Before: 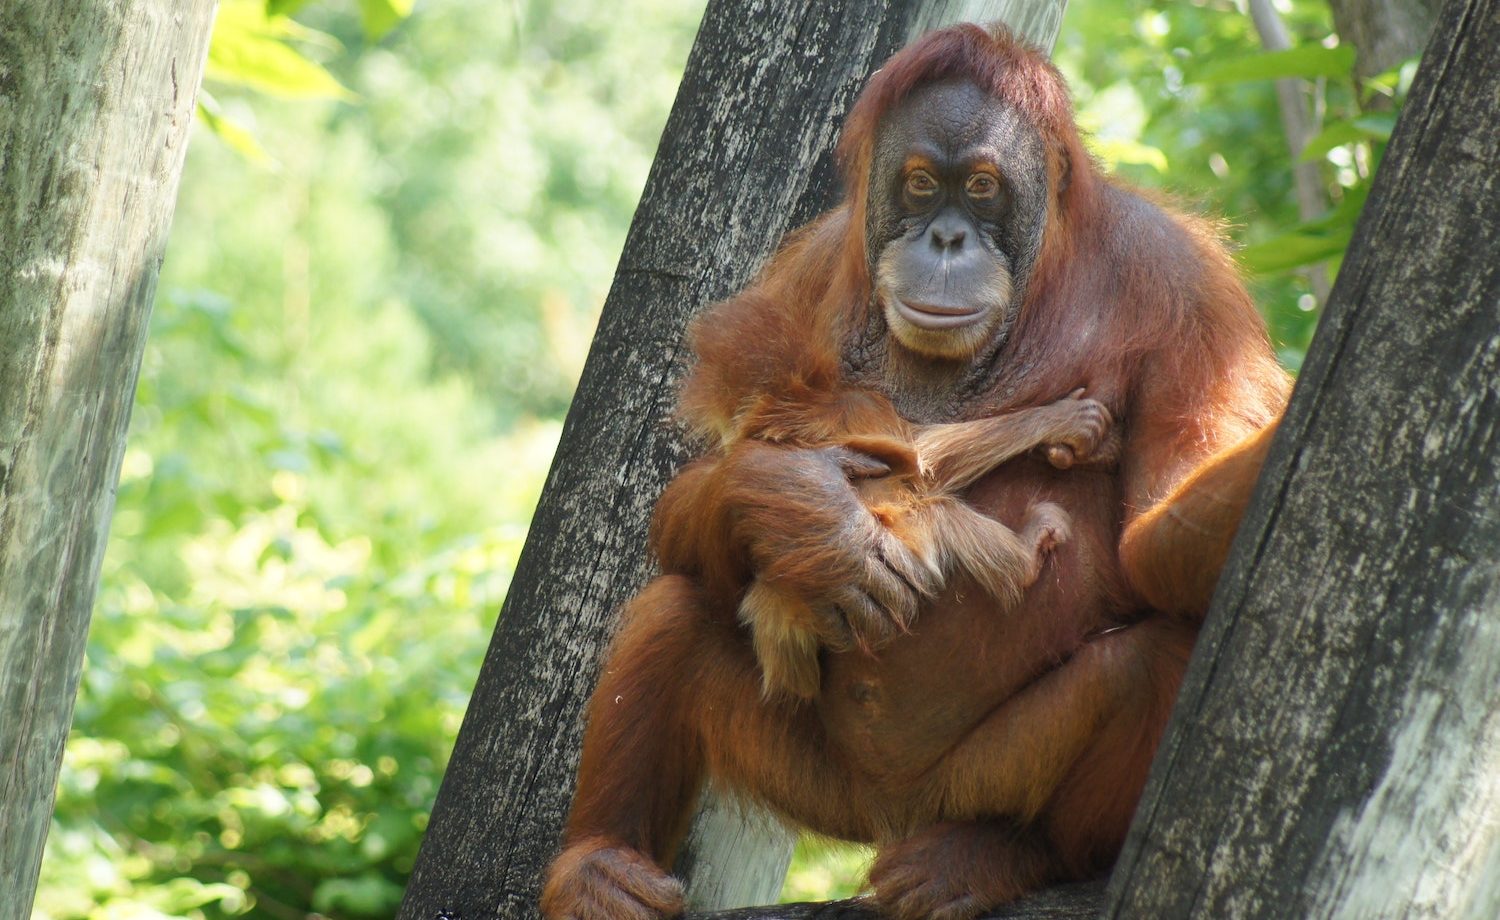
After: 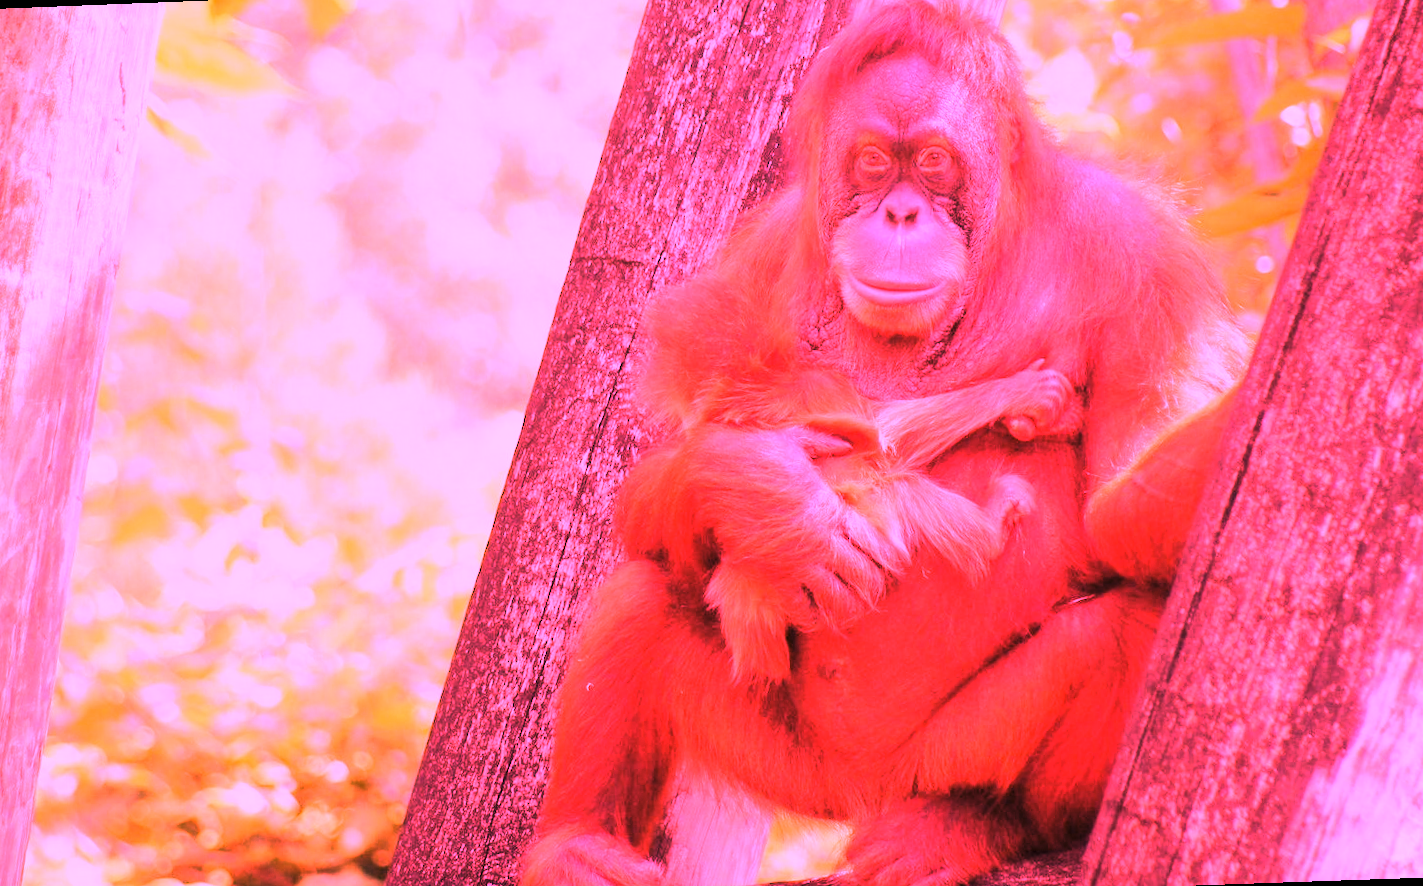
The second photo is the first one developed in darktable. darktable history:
tone curve: curves: ch0 [(0, 0) (0.042, 0.01) (0.223, 0.123) (0.59, 0.574) (0.802, 0.868) (1, 1)], color space Lab, linked channels, preserve colors none
white balance: red 4.26, blue 1.802
rotate and perspective: rotation -2.12°, lens shift (vertical) 0.009, lens shift (horizontal) -0.008, automatic cropping original format, crop left 0.036, crop right 0.964, crop top 0.05, crop bottom 0.959
